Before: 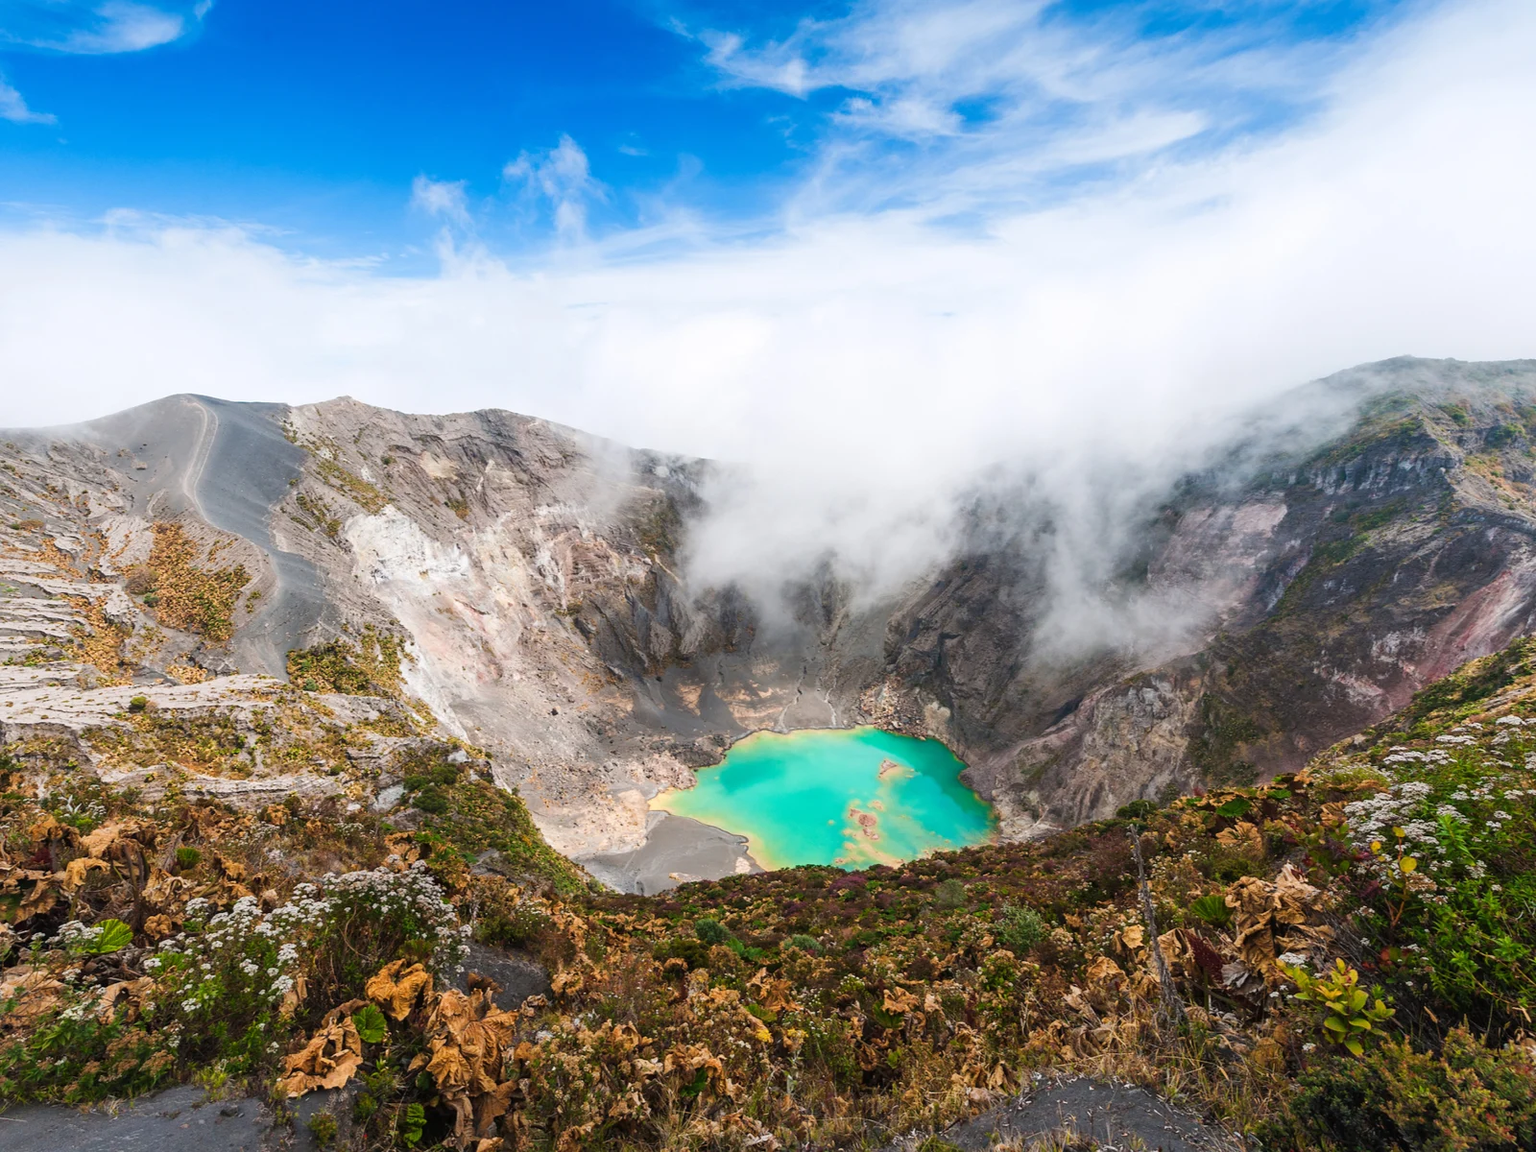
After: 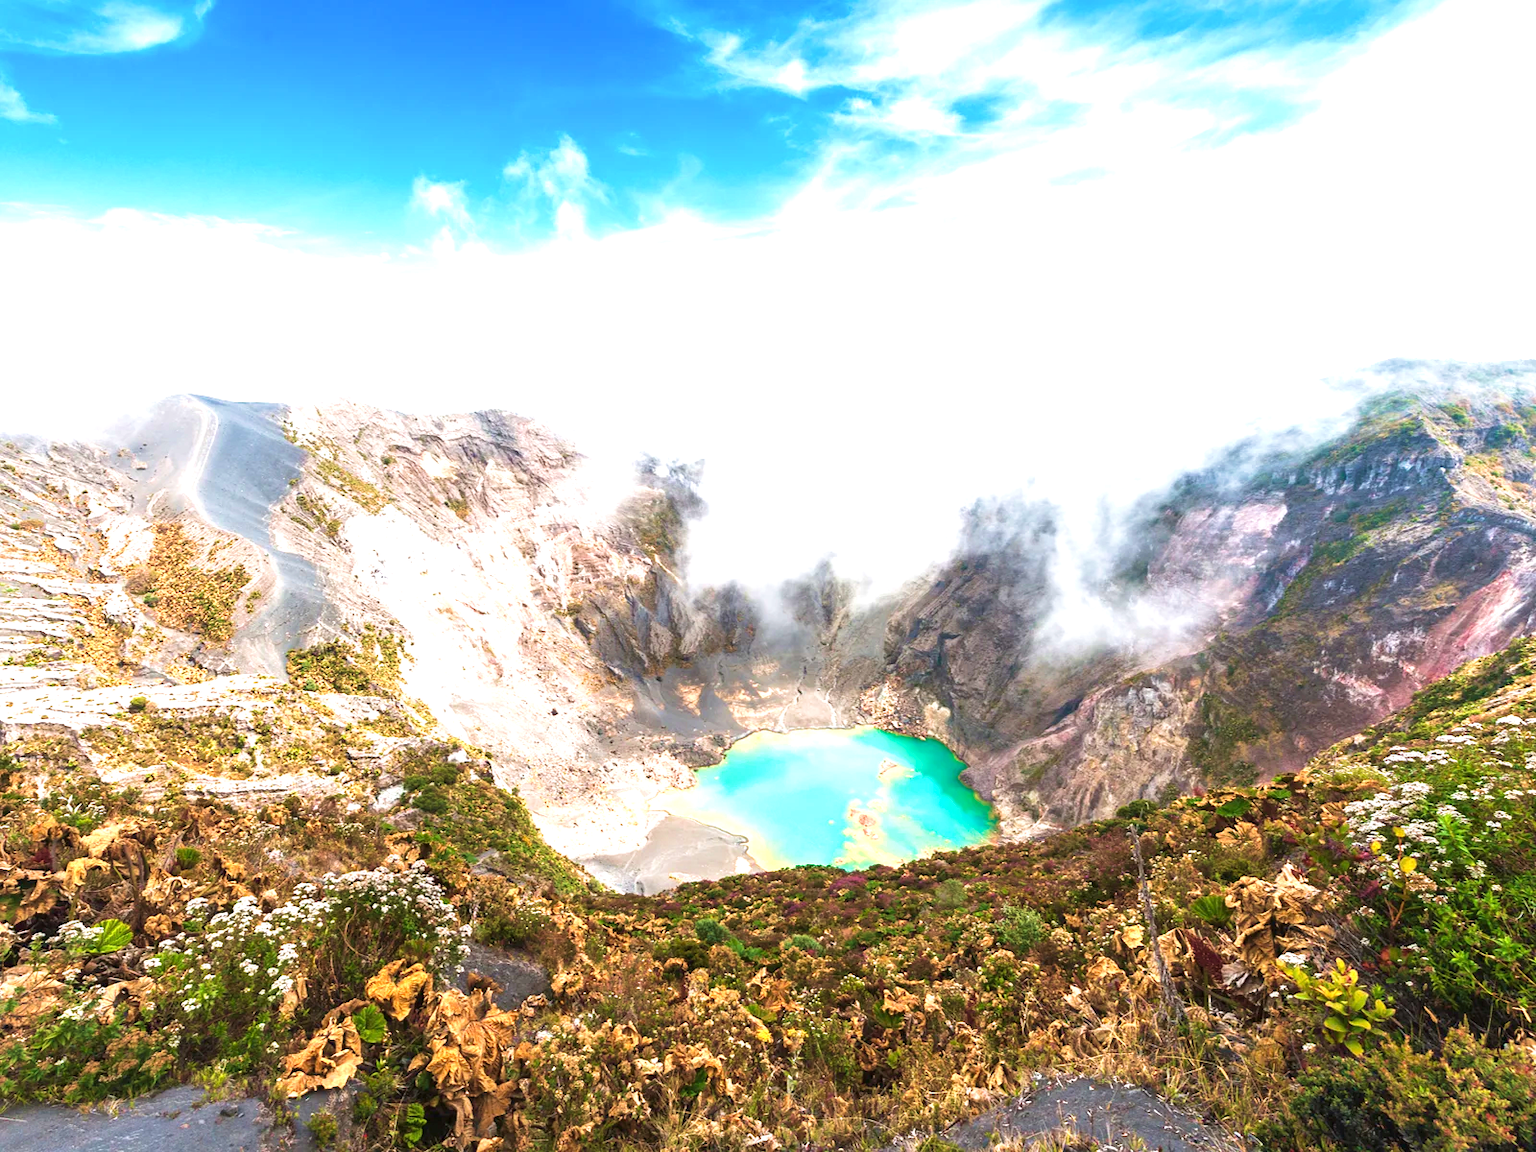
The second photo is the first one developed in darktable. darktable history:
velvia: strength 45.11%
exposure: exposure 1.157 EV, compensate exposure bias true, compensate highlight preservation false
